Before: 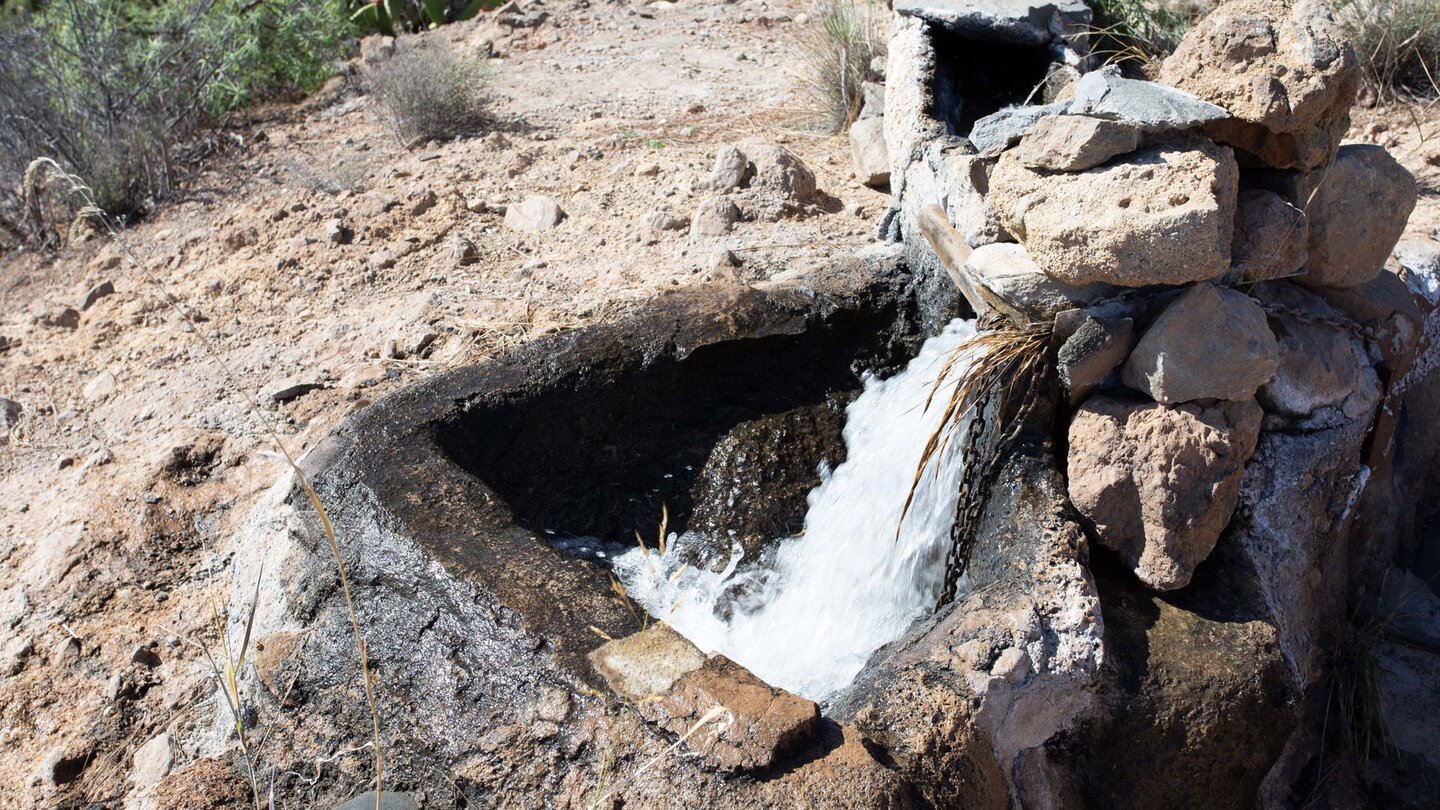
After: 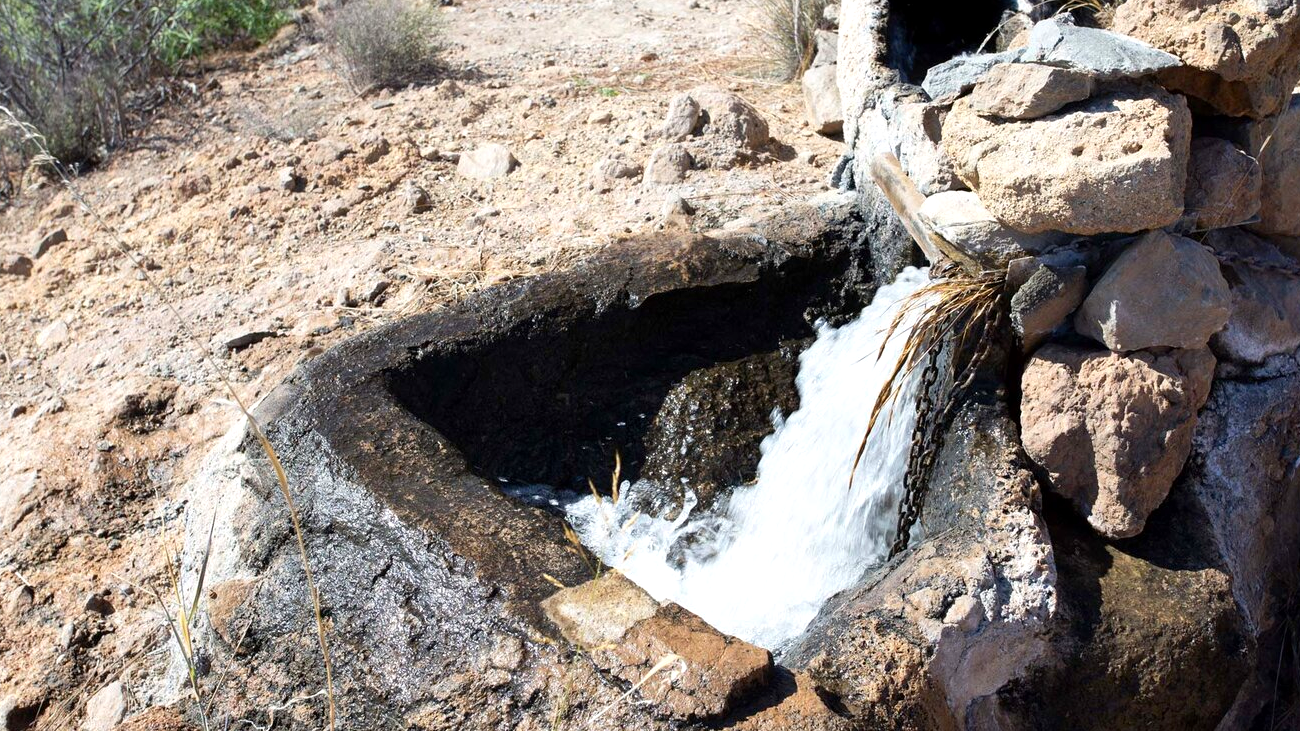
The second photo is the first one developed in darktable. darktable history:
crop: left 3.305%, top 6.436%, right 6.389%, bottom 3.258%
exposure: black level correction 0.001, exposure 0.191 EV, compensate highlight preservation false
contrast brightness saturation: contrast 0.04, saturation 0.16
